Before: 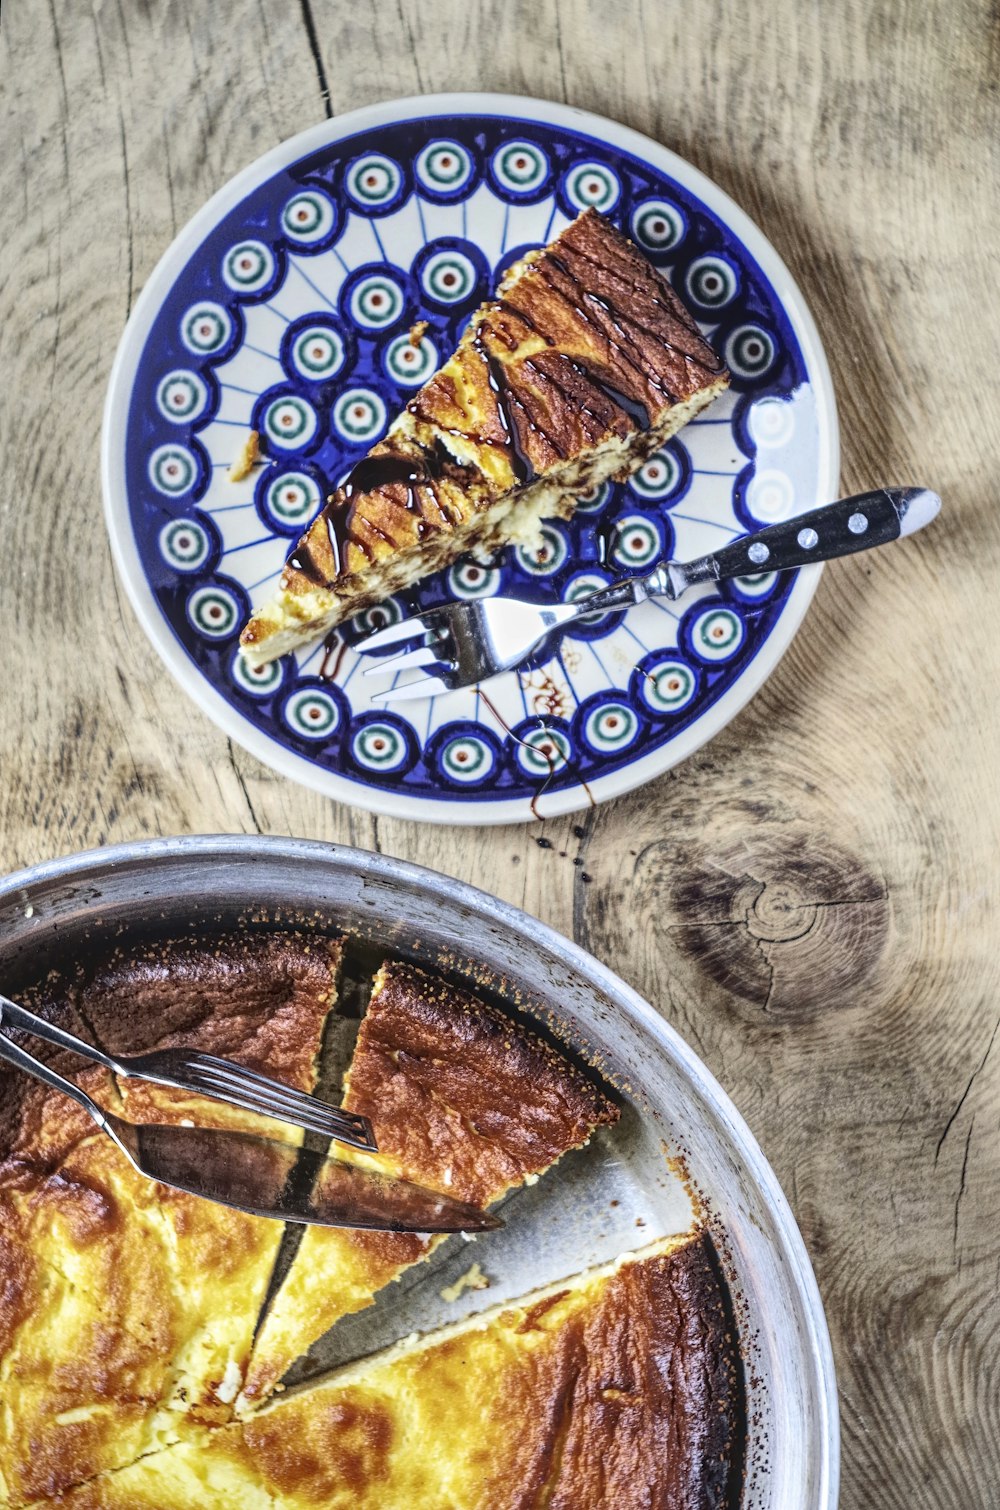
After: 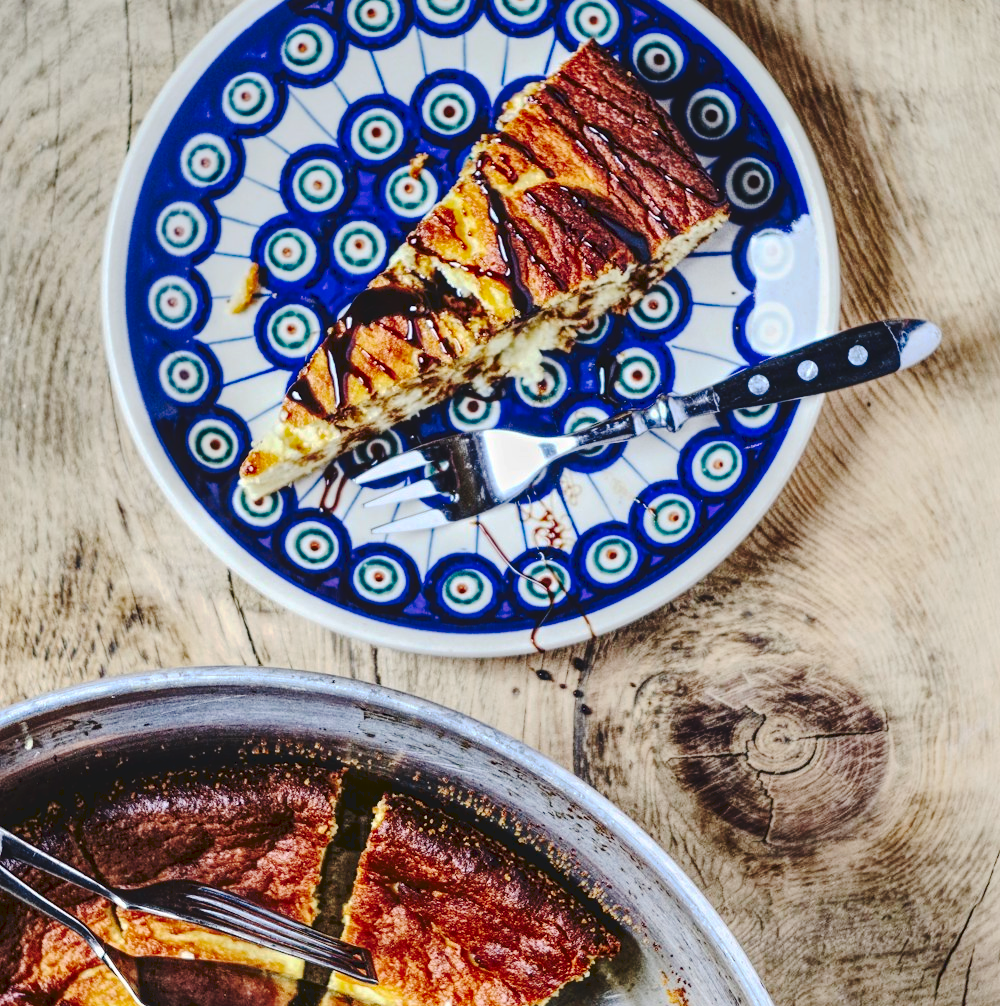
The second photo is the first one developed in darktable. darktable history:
tone curve: curves: ch0 [(0, 0) (0.003, 0.077) (0.011, 0.08) (0.025, 0.083) (0.044, 0.095) (0.069, 0.106) (0.1, 0.12) (0.136, 0.144) (0.177, 0.185) (0.224, 0.231) (0.277, 0.297) (0.335, 0.382) (0.399, 0.471) (0.468, 0.553) (0.543, 0.623) (0.623, 0.689) (0.709, 0.75) (0.801, 0.81) (0.898, 0.873) (1, 1)], preserve colors none
crop: top 11.166%, bottom 22.168%
contrast brightness saturation: contrast 0.12, brightness -0.12, saturation 0.2
